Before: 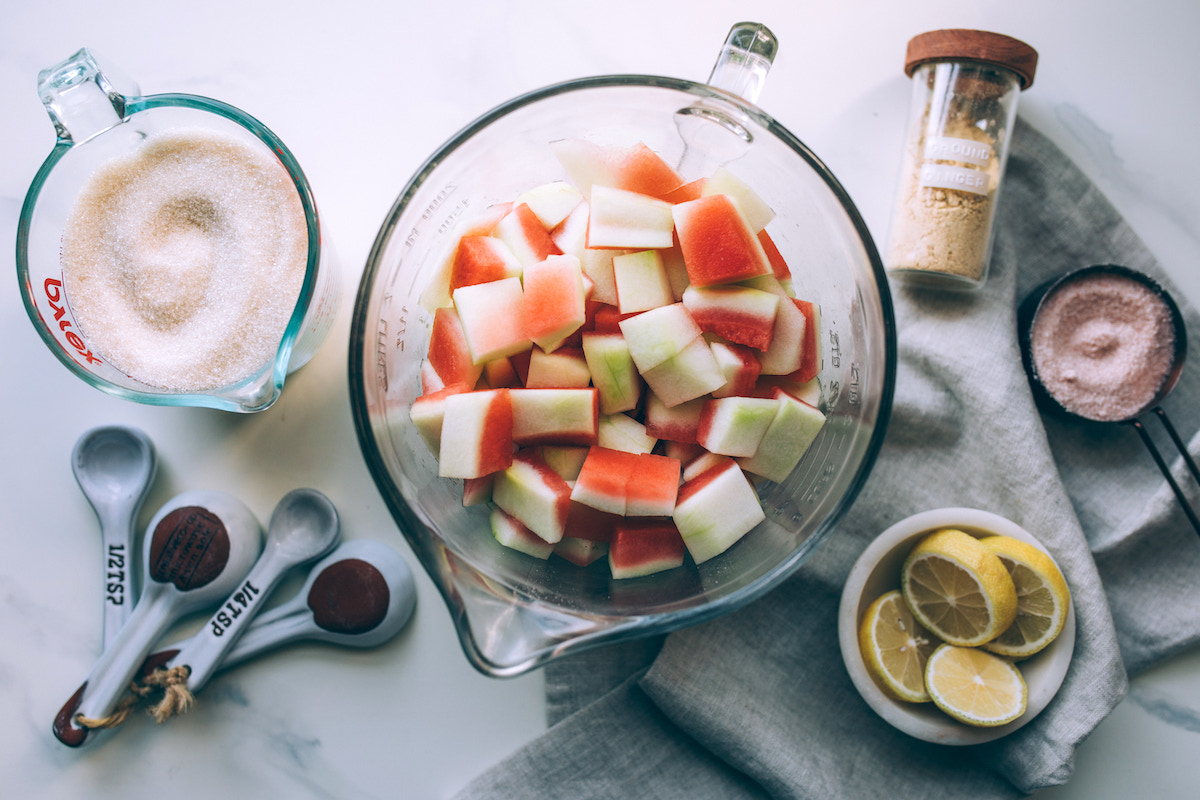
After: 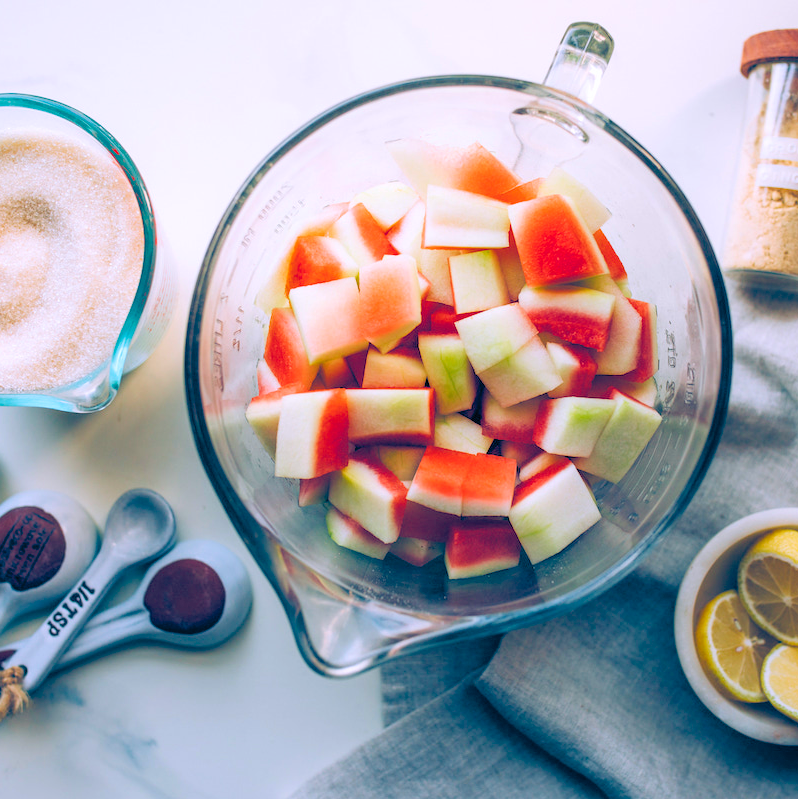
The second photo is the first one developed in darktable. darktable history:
contrast brightness saturation: brightness 0.143
color balance rgb: global offset › luminance -0.287%, global offset › chroma 0.315%, global offset › hue 262.46°, perceptual saturation grading › global saturation 27.55%, perceptual saturation grading › highlights -24.975%, perceptual saturation grading › shadows 23.932%, global vibrance 44.304%
crop and rotate: left 13.682%, right 19.788%
